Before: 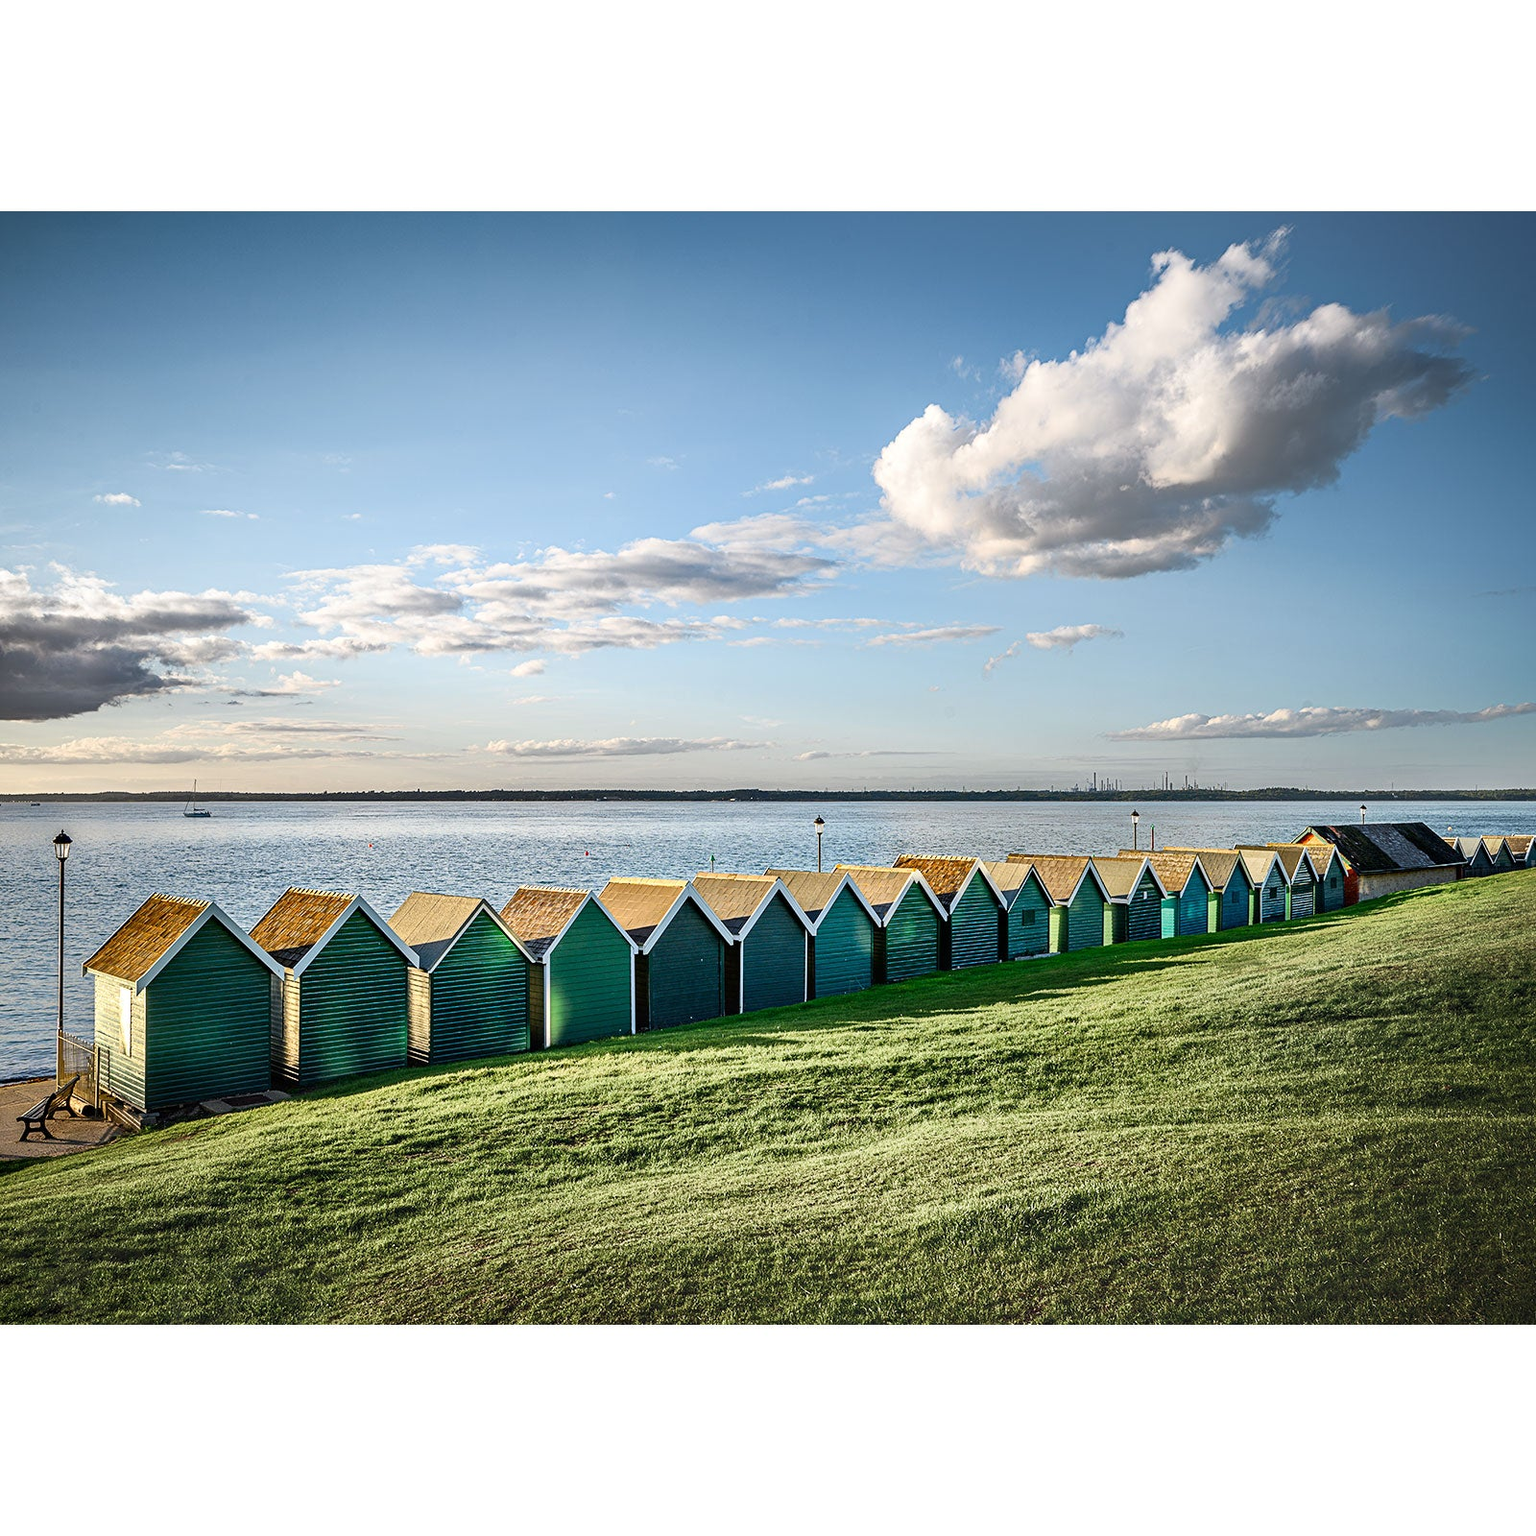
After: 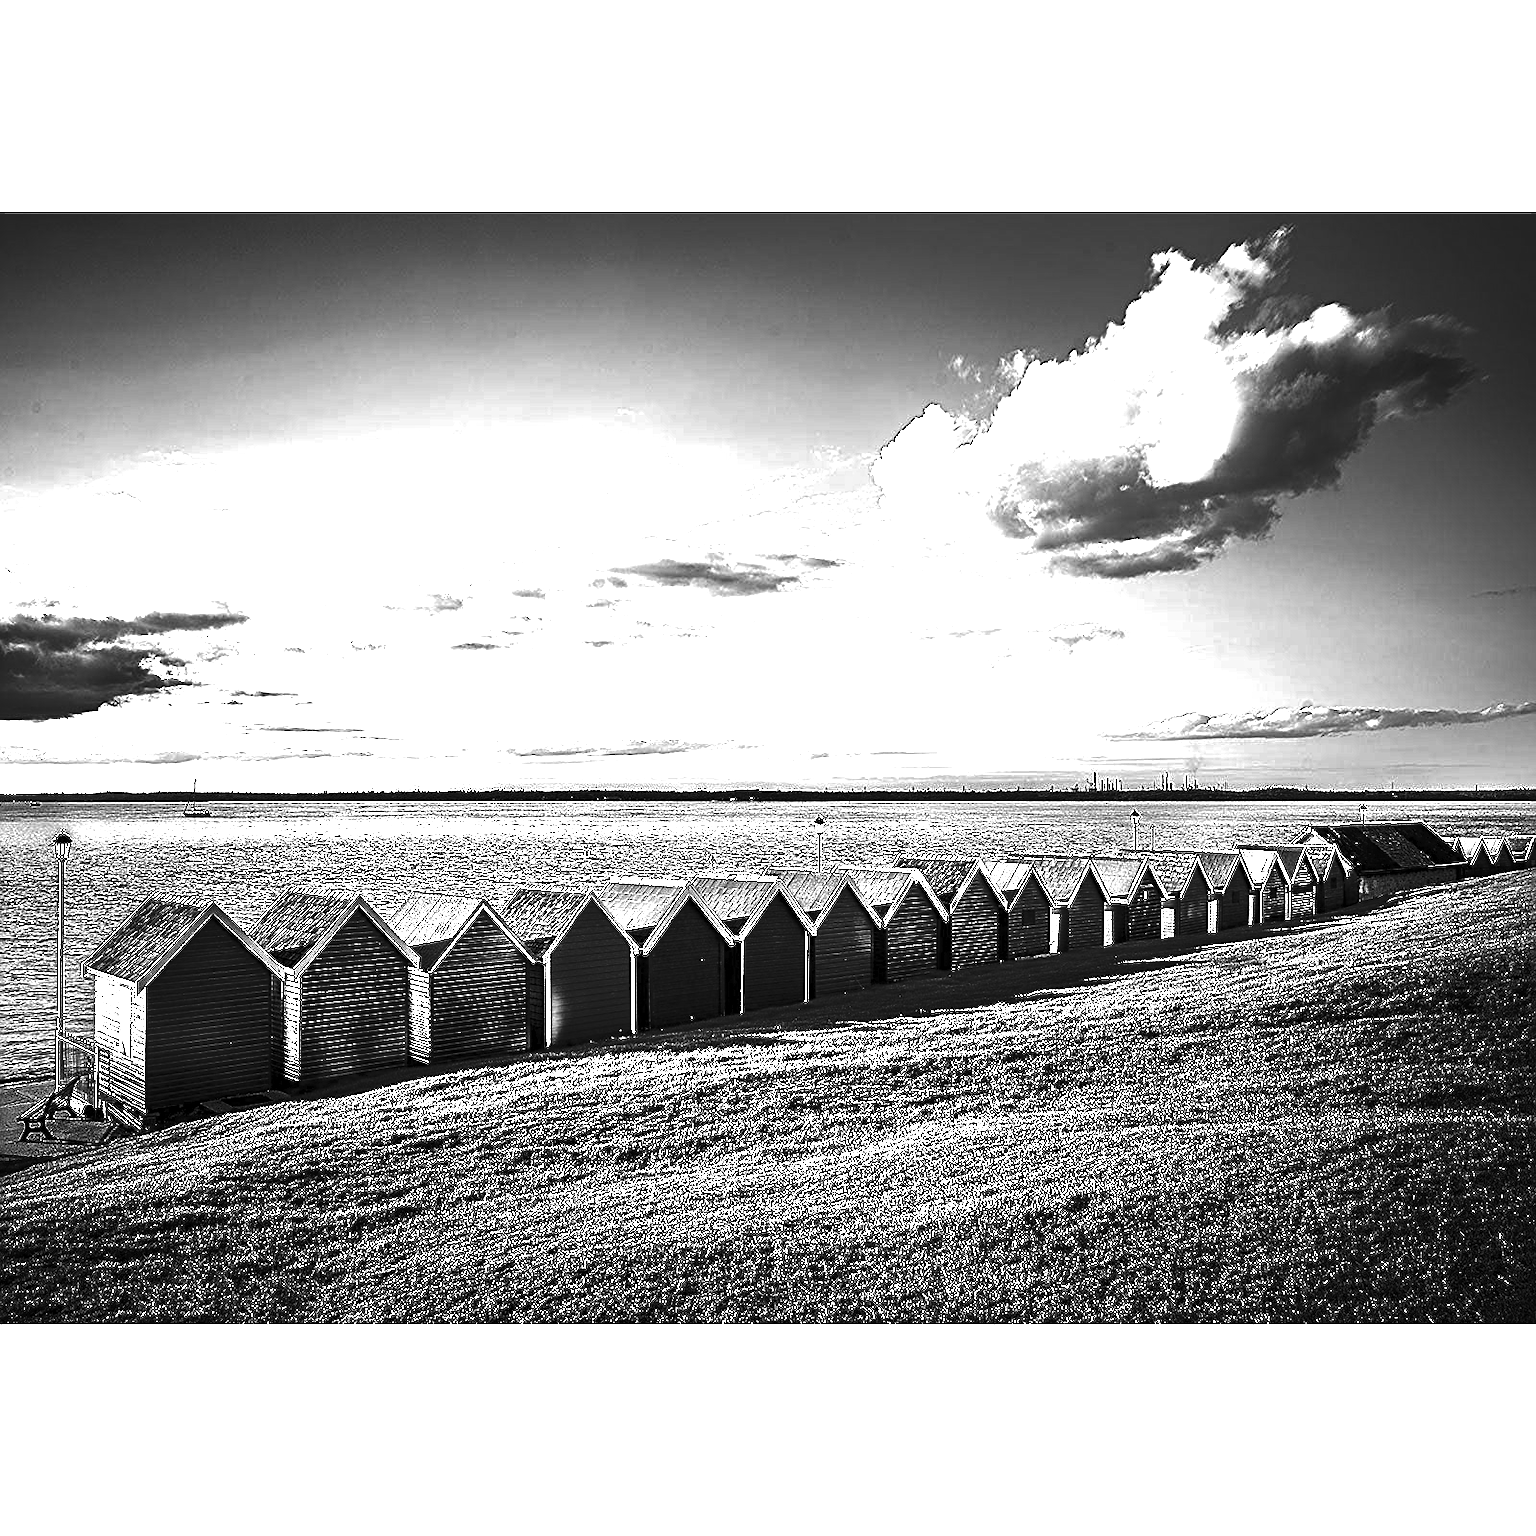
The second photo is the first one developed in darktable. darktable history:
tone curve: curves: ch0 [(0, 0) (0.003, 0.04) (0.011, 0.053) (0.025, 0.077) (0.044, 0.104) (0.069, 0.127) (0.1, 0.15) (0.136, 0.177) (0.177, 0.215) (0.224, 0.254) (0.277, 0.3) (0.335, 0.355) (0.399, 0.41) (0.468, 0.477) (0.543, 0.554) (0.623, 0.636) (0.709, 0.72) (0.801, 0.804) (0.898, 0.892) (1, 1)], preserve colors none
color correction: saturation 0.99
local contrast: highlights 100%, shadows 100%, detail 131%, midtone range 0.2
sharpen: on, module defaults
monochrome: on, module defaults
exposure: black level correction 0, exposure 1 EV, compensate exposure bias true, compensate highlight preservation false
white balance: red 1.123, blue 0.83
contrast brightness saturation: brightness -1, saturation 1
